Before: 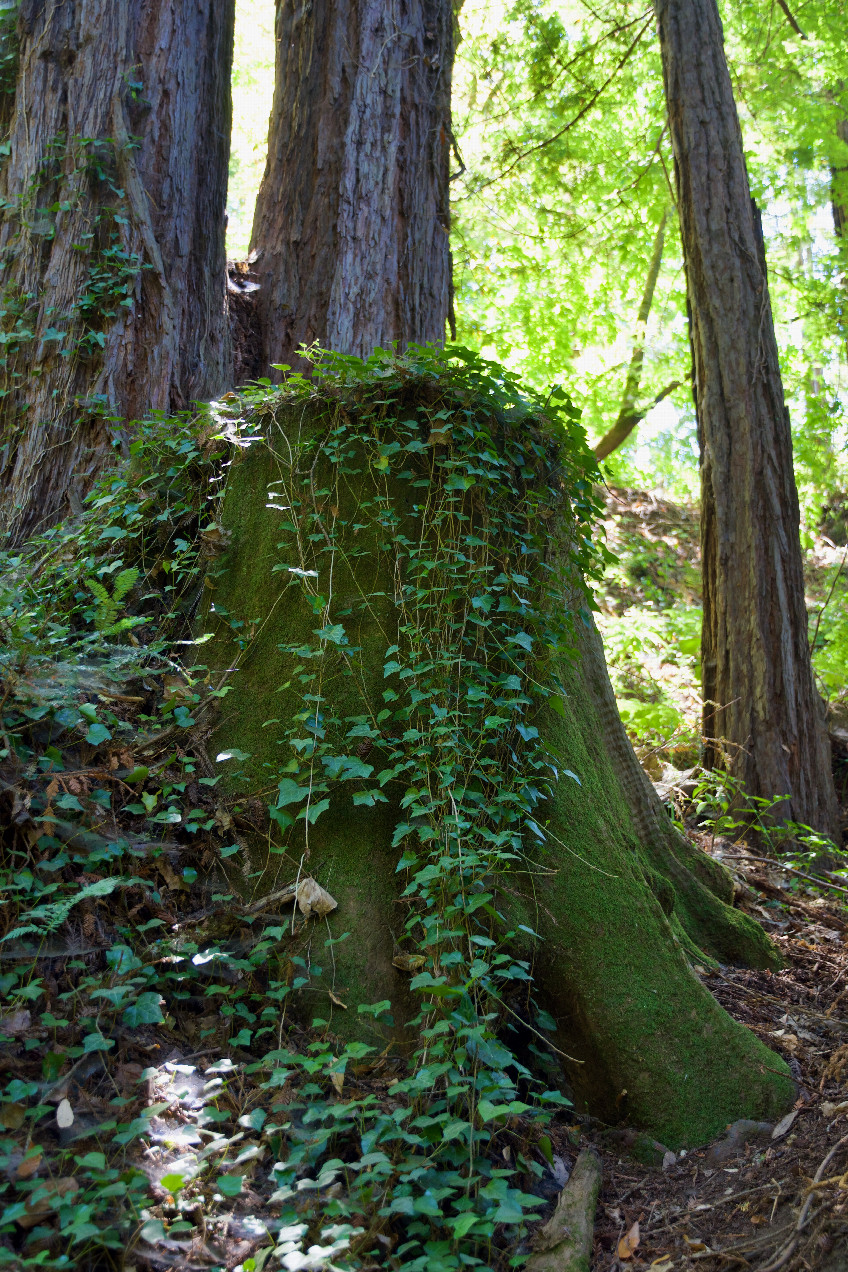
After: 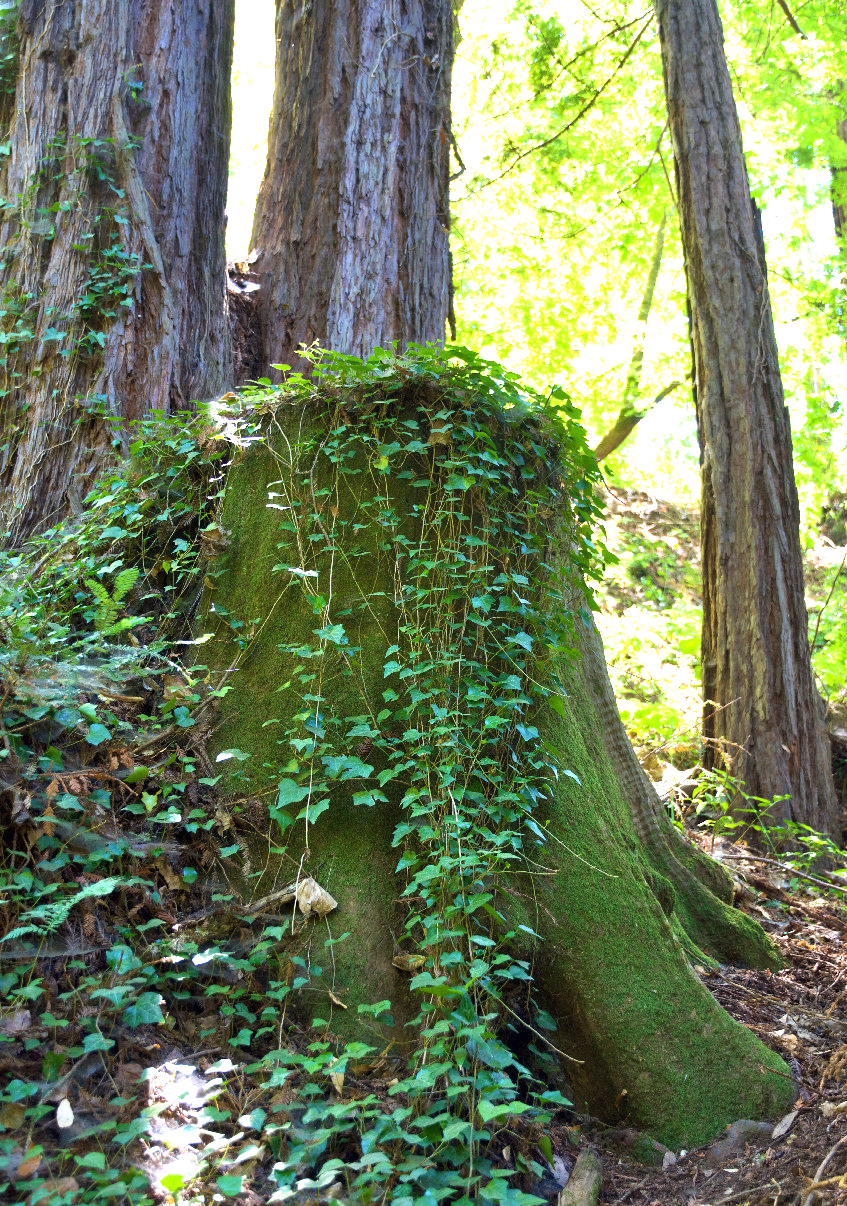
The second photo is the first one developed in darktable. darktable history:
exposure: black level correction 0, exposure 1.2 EV, compensate highlight preservation false
crop and rotate: top 0.012%, bottom 5.173%
